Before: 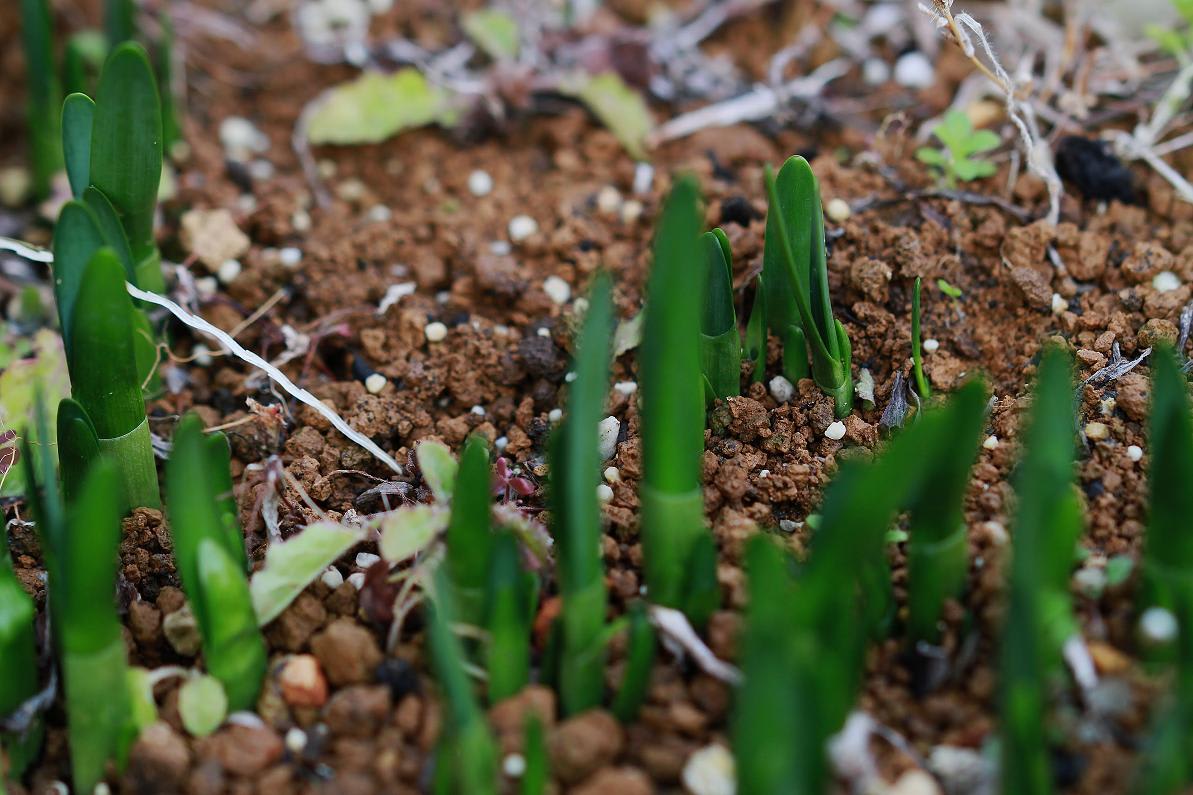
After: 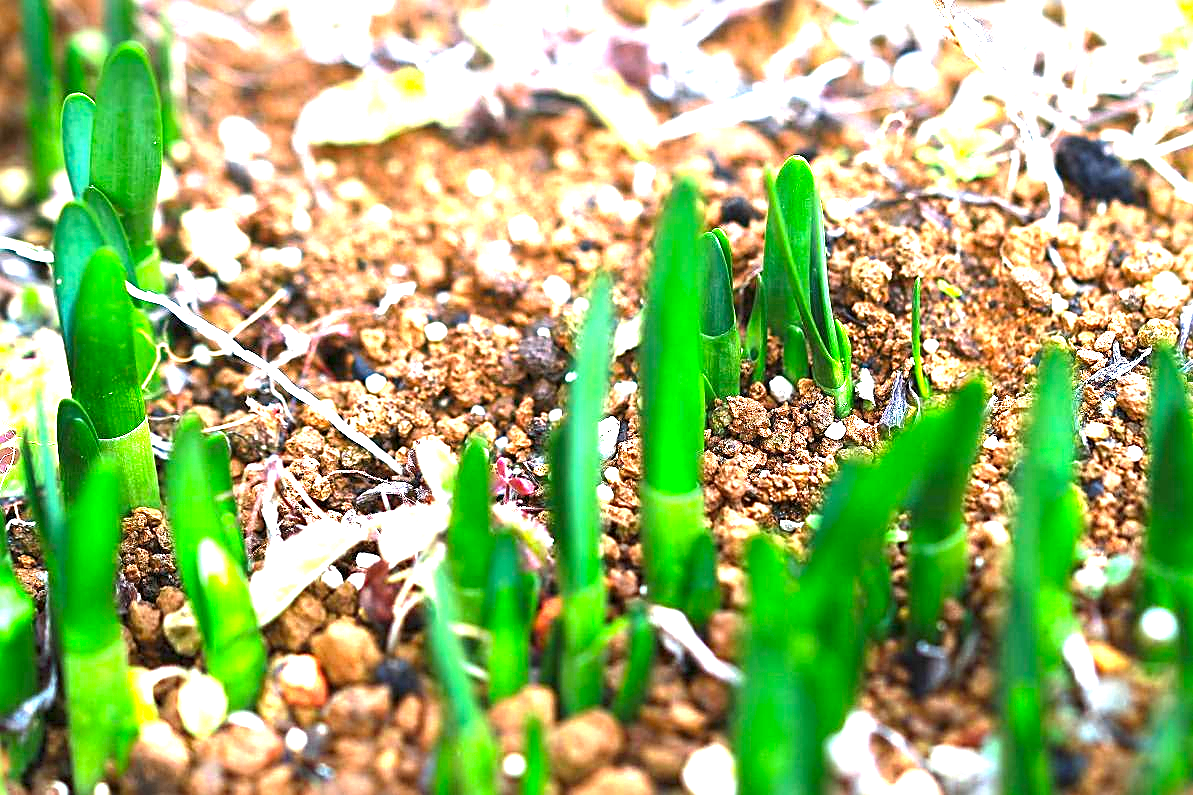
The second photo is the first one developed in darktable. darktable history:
sharpen: on, module defaults
color balance rgb: perceptual saturation grading › global saturation -0.605%, perceptual brilliance grading › global brilliance 29.672%, global vibrance 9.701%
exposure: black level correction 0, exposure 1.661 EV, compensate highlight preservation false
contrast brightness saturation: contrast 0.042, saturation 0.152
